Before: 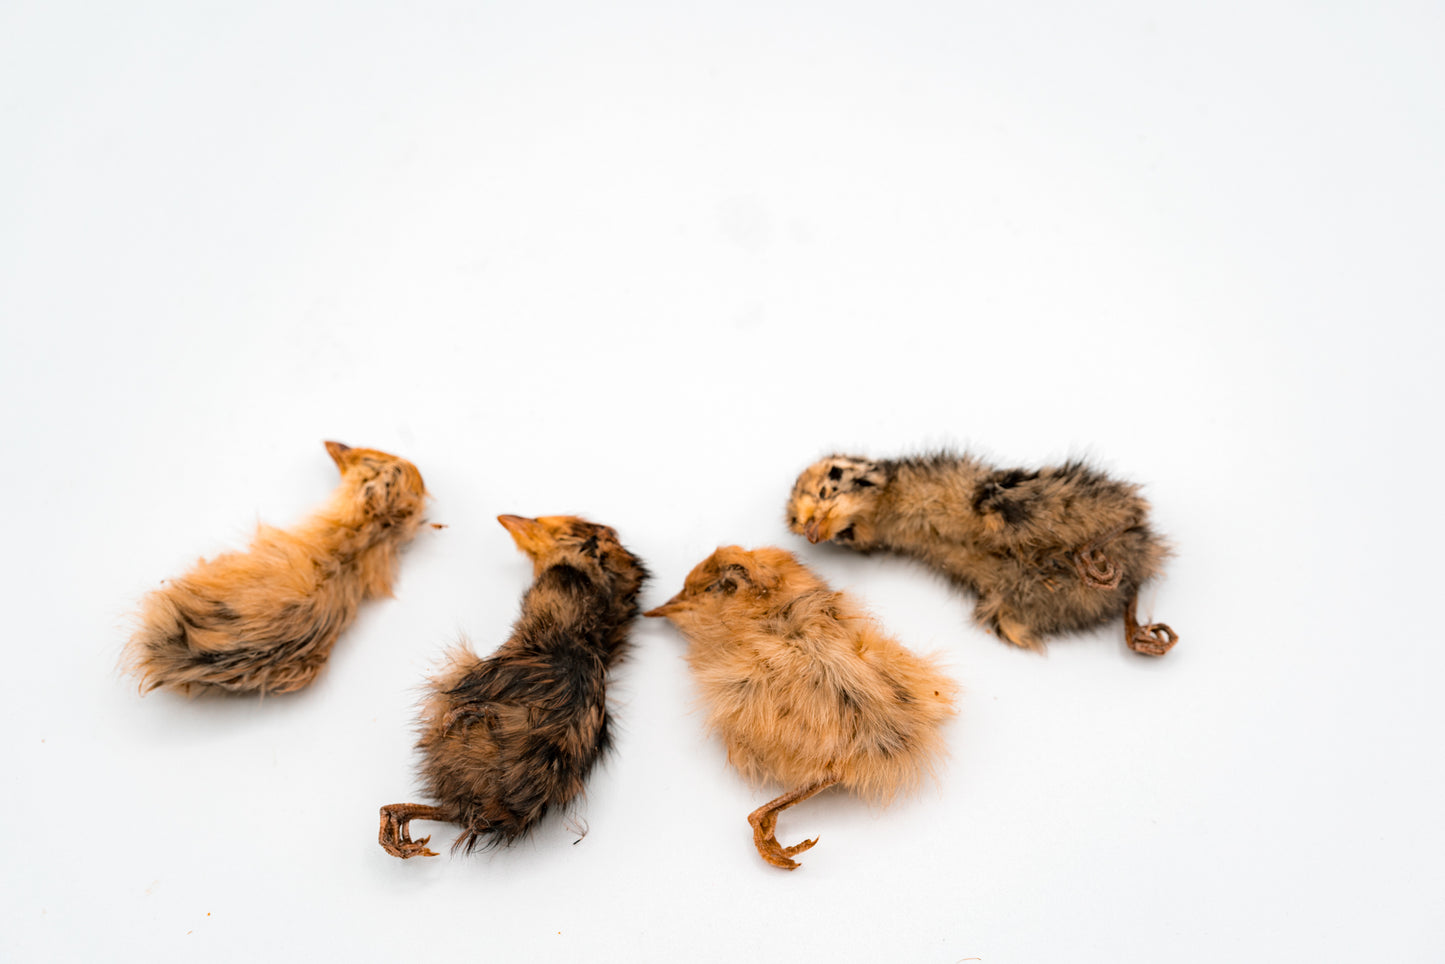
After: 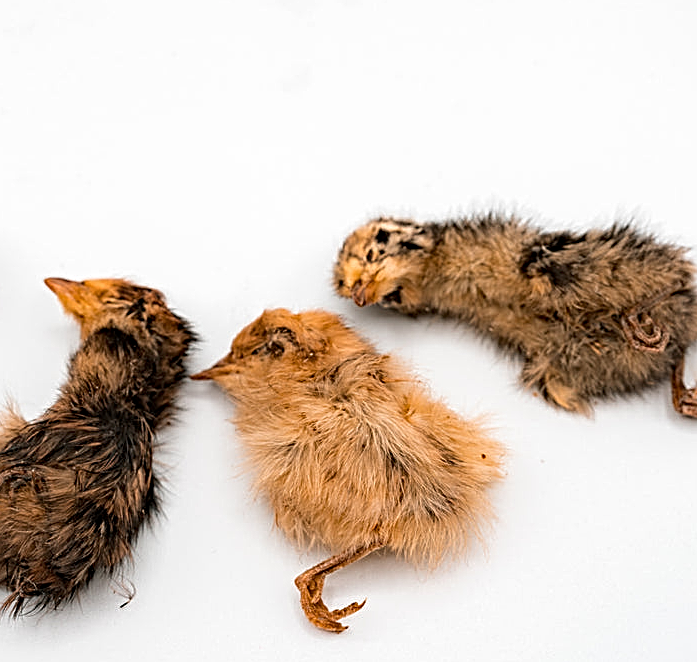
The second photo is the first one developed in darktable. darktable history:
contrast equalizer: y [[0.5, 0.5, 0.5, 0.539, 0.64, 0.611], [0.5 ×6], [0.5 ×6], [0 ×6], [0 ×6]]
crop: left 31.379%, top 24.658%, right 20.326%, bottom 6.628%
sharpen: on, module defaults
